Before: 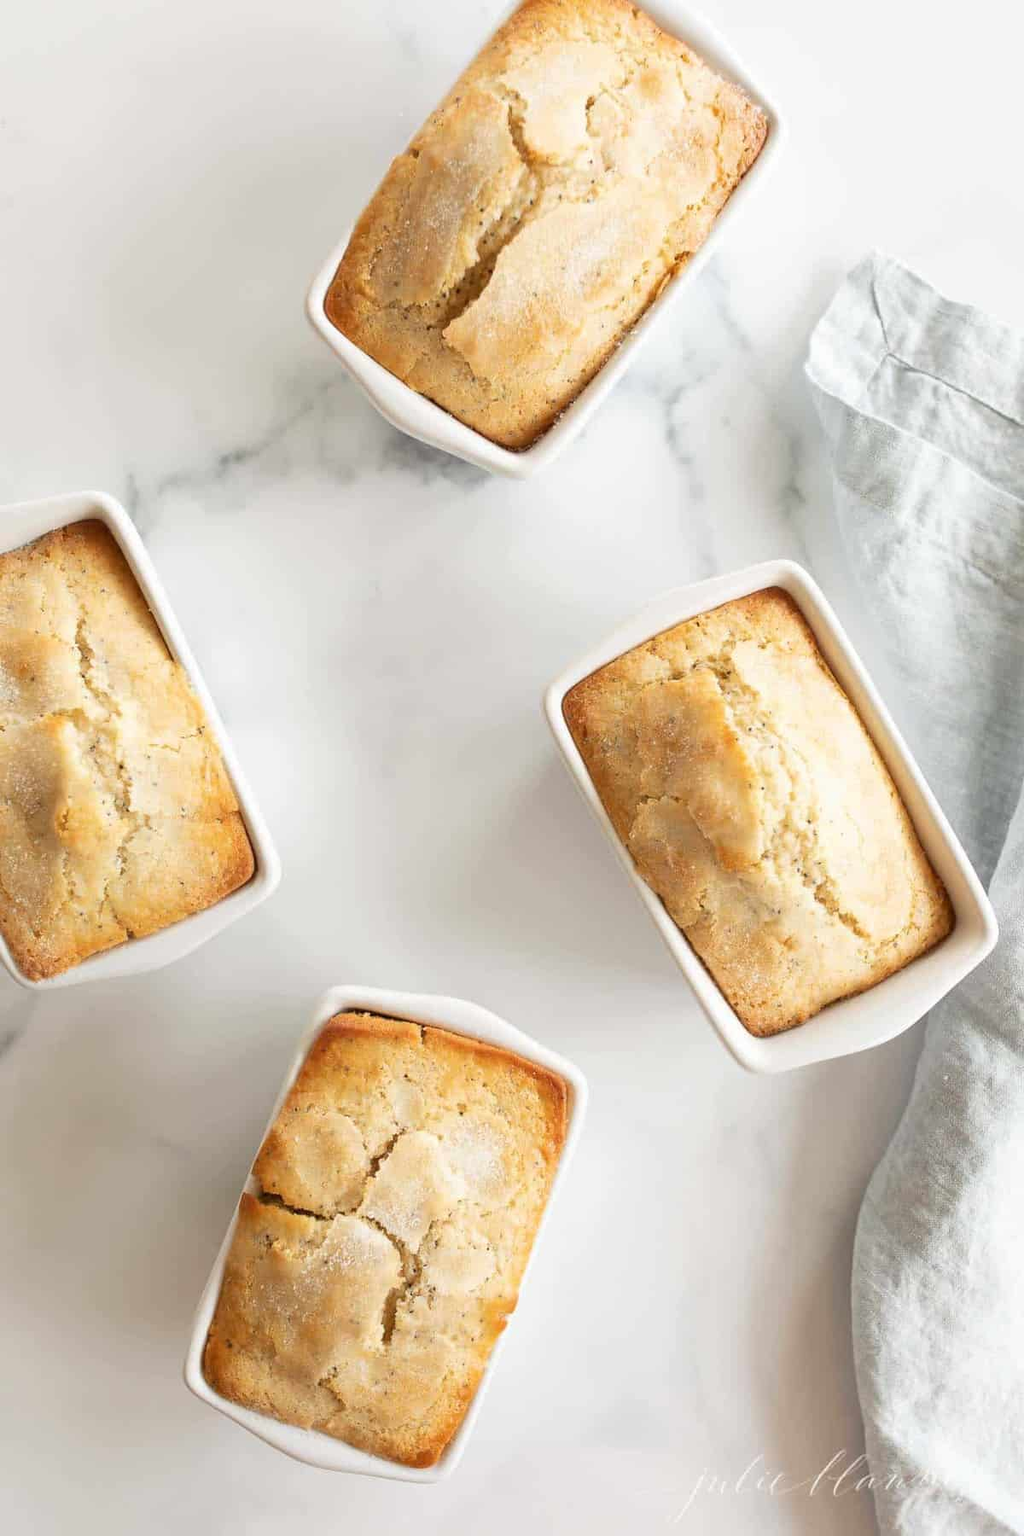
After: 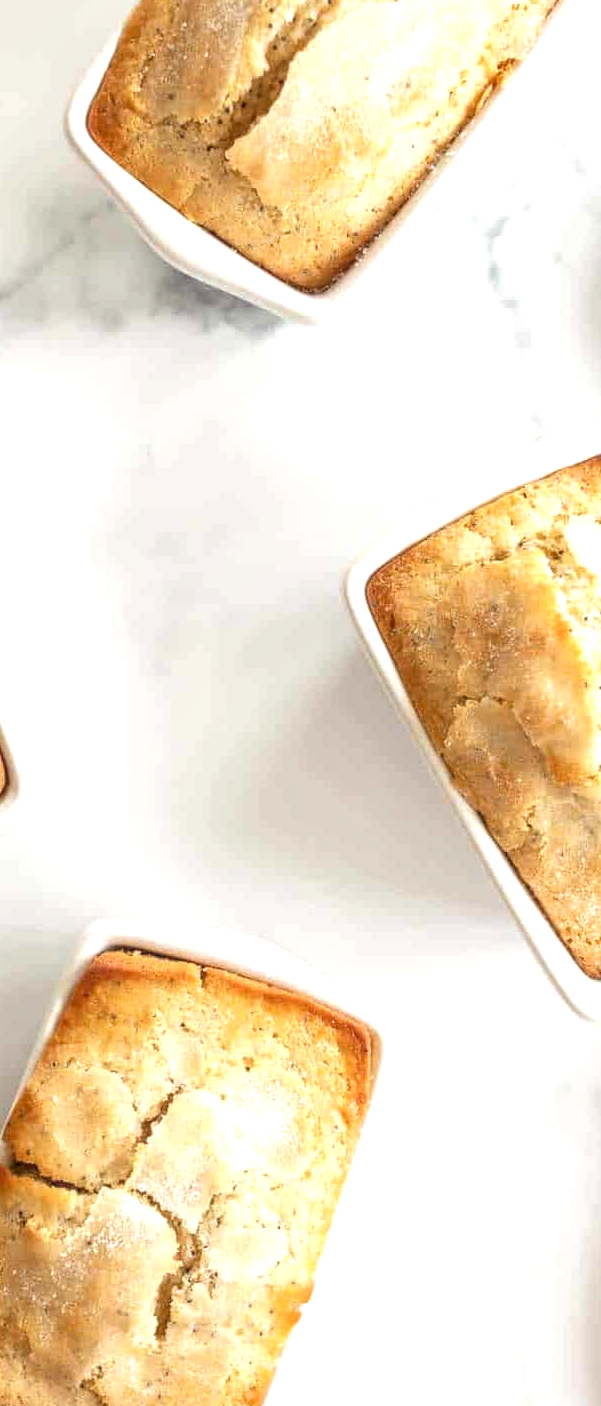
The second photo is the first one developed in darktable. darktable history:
crop and rotate: angle 0.025°, left 24.425%, top 13.117%, right 25.386%, bottom 8.713%
local contrast: highlights 2%, shadows 3%, detail 134%
exposure: black level correction 0, exposure 0.499 EV, compensate highlight preservation false
